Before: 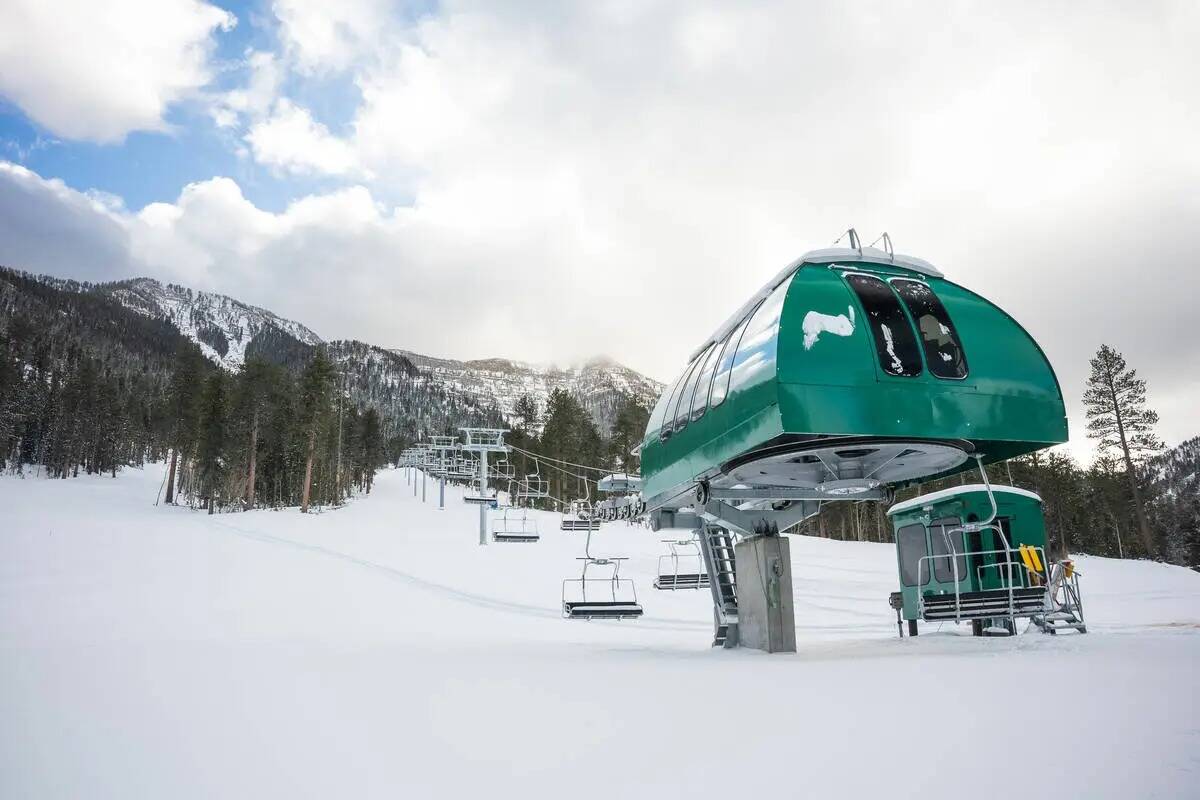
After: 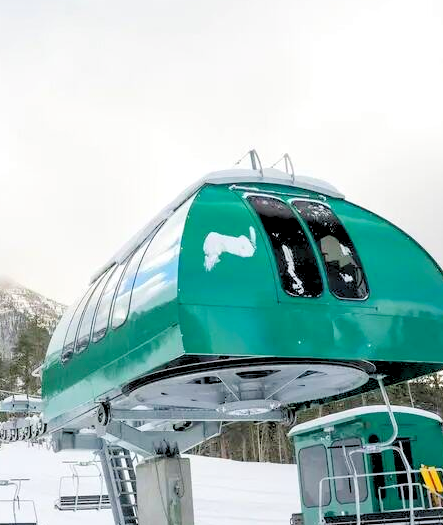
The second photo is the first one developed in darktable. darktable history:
levels: levels [0.093, 0.434, 0.988]
crop and rotate: left 49.936%, top 10.094%, right 13.136%, bottom 24.256%
